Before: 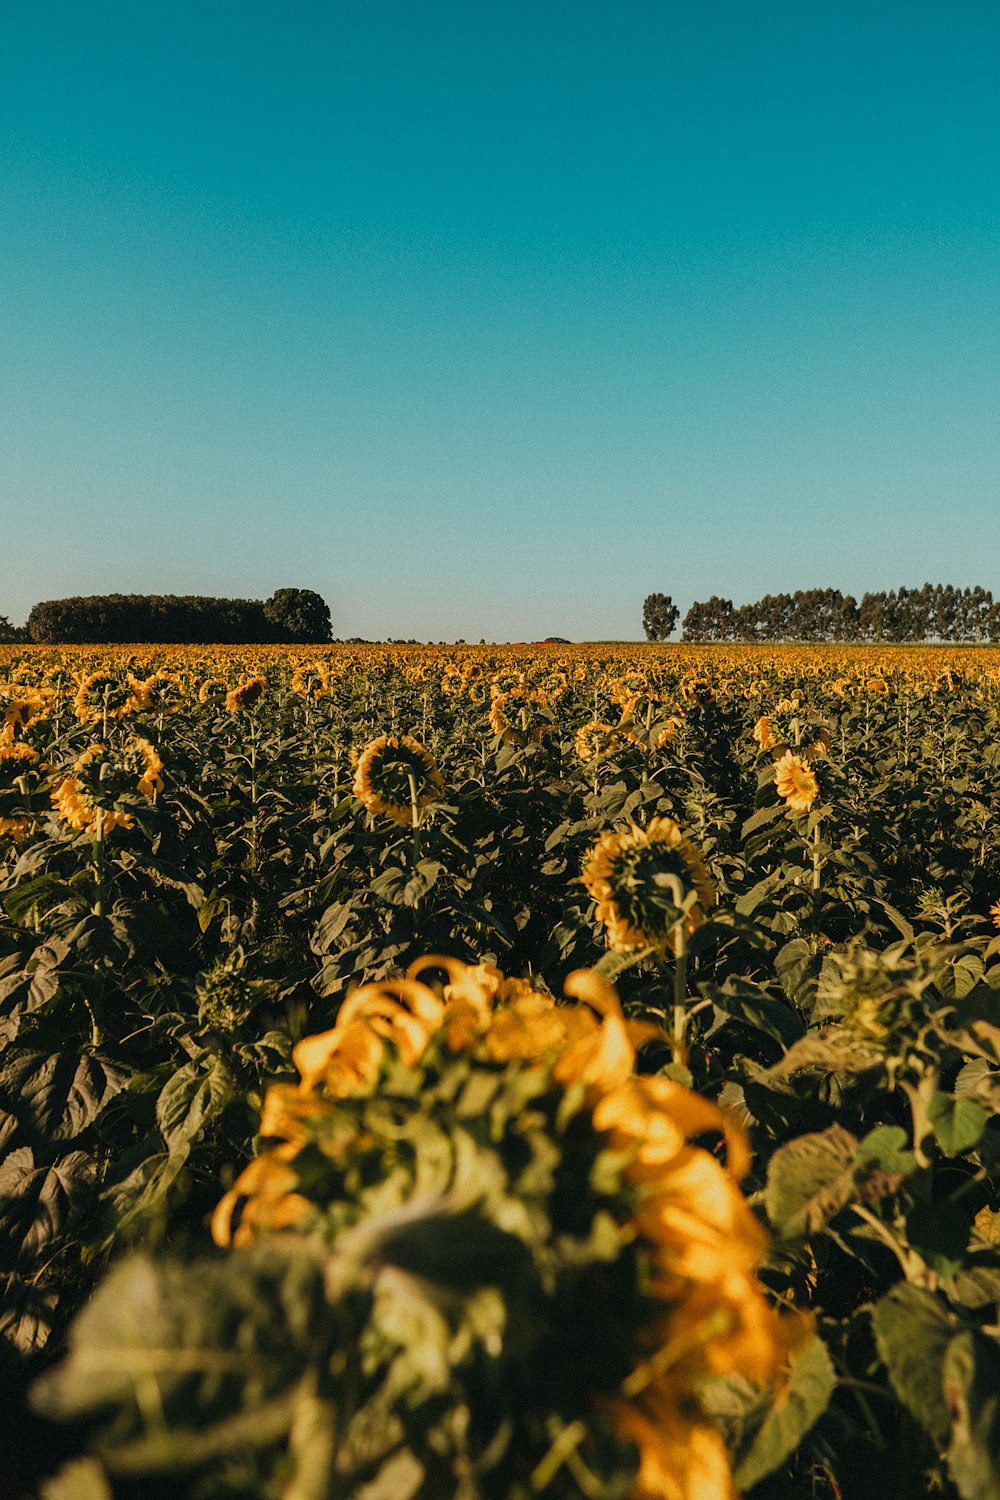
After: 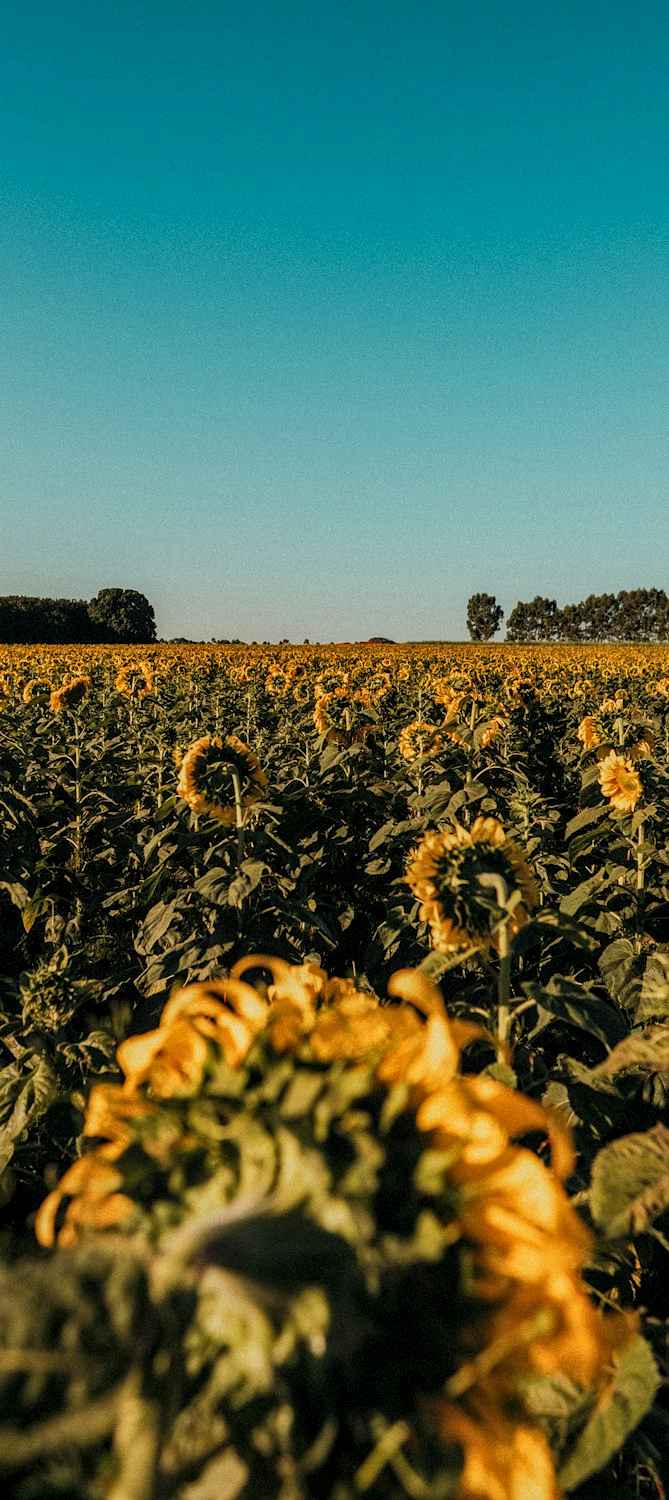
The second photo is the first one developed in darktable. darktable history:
crop and rotate: left 17.675%, right 15.37%
local contrast: on, module defaults
levels: gray 50.84%, levels [0.026, 0.507, 0.987]
